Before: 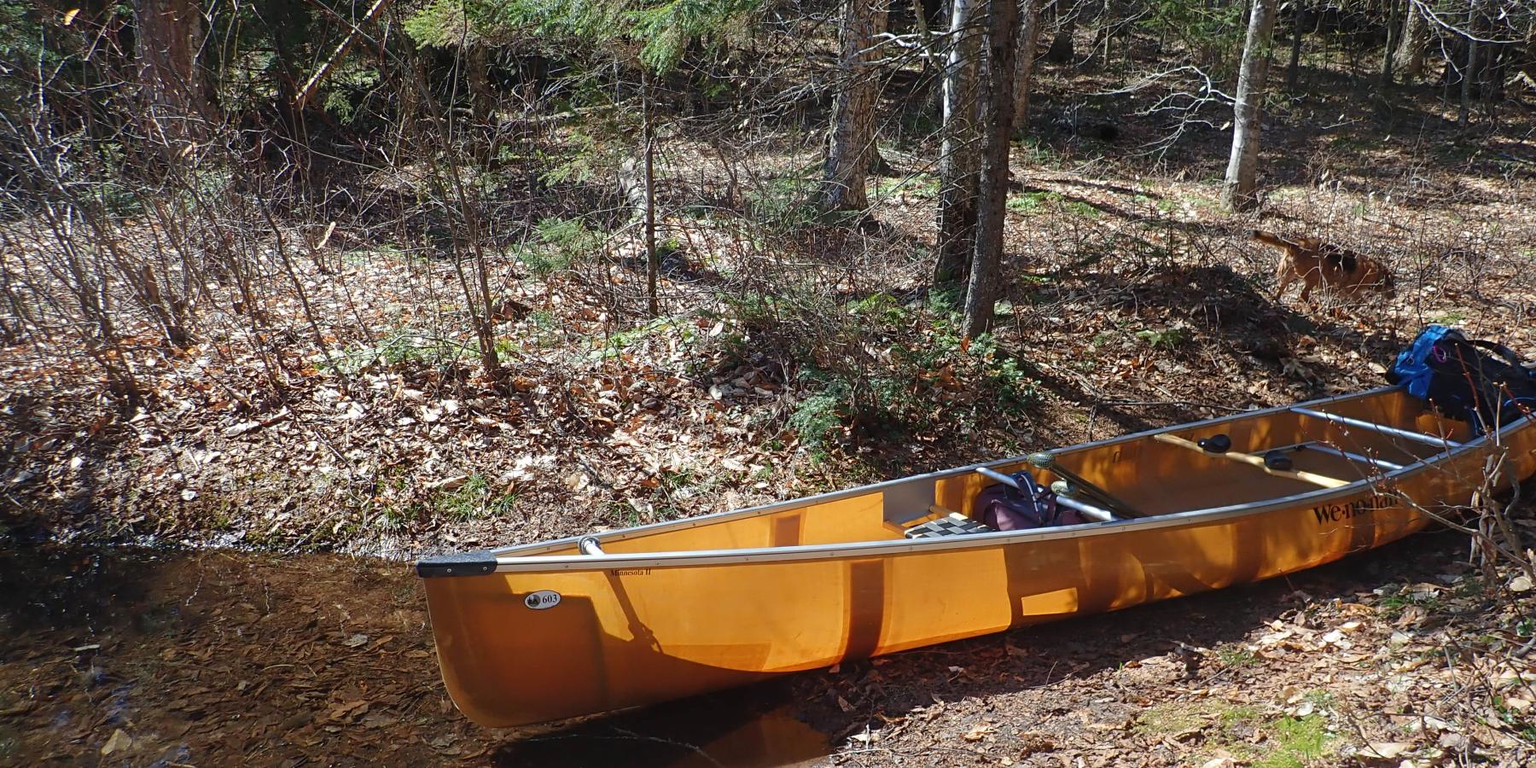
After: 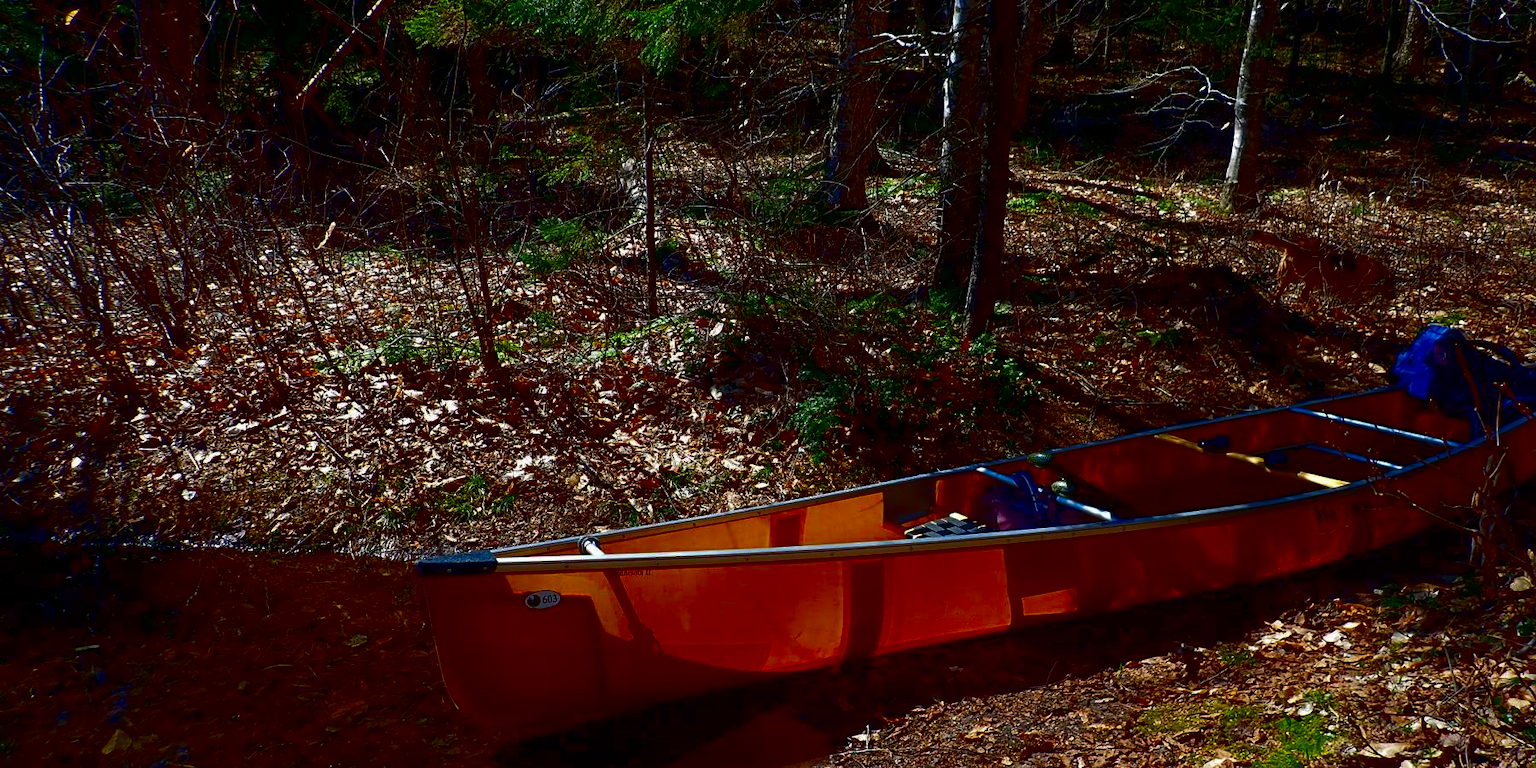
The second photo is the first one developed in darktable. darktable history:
contrast brightness saturation: brightness -0.987, saturation 0.985
